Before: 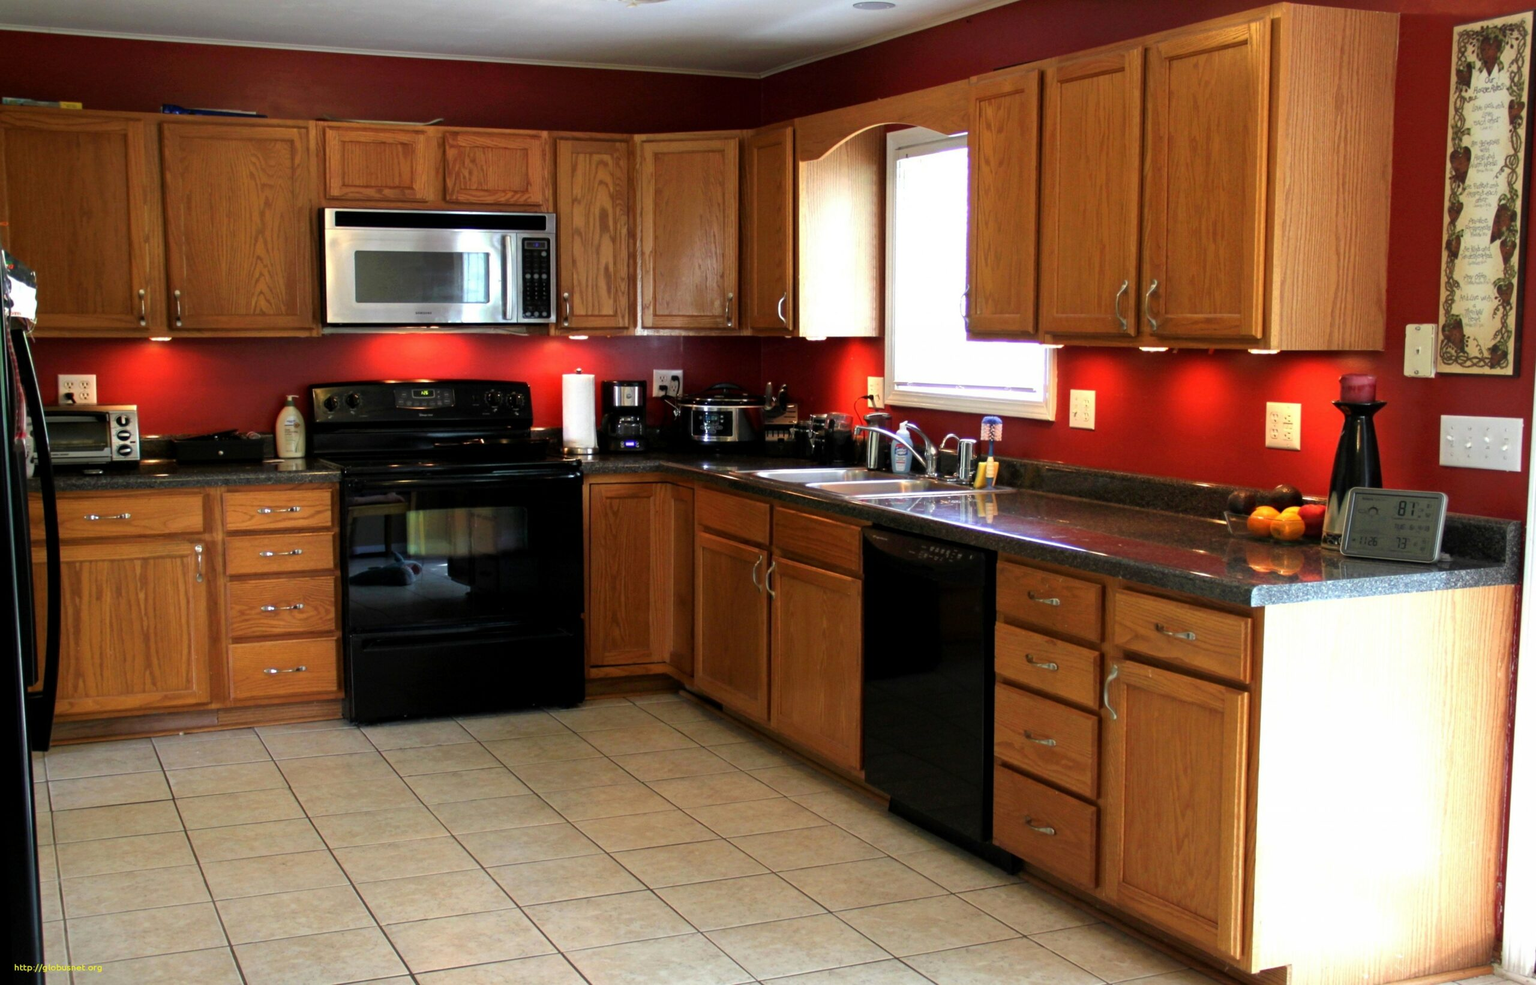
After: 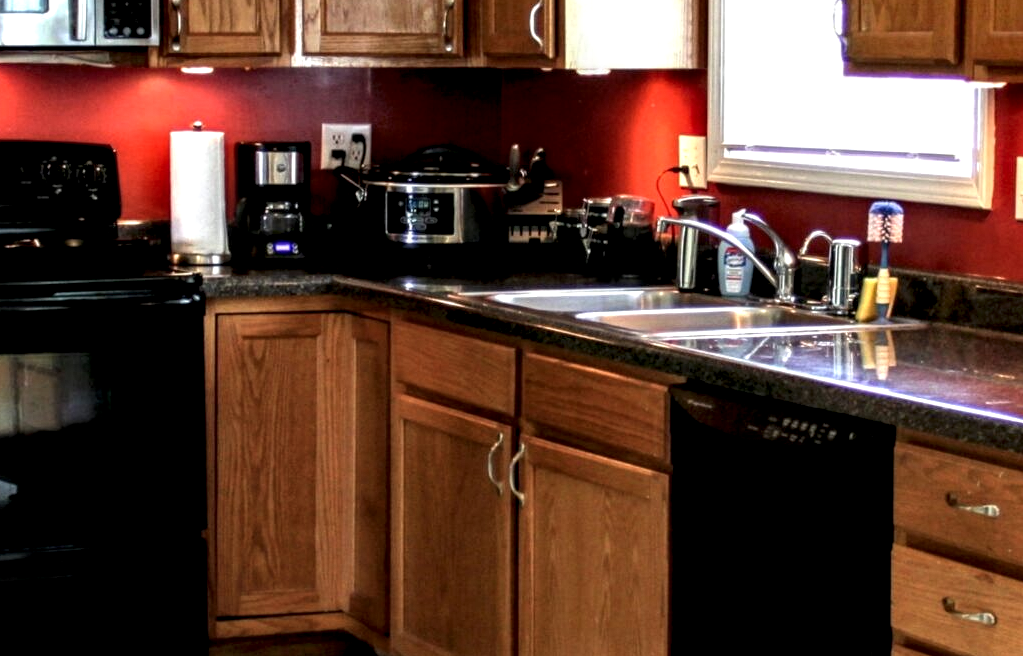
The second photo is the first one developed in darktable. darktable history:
crop: left 30%, top 30%, right 30%, bottom 30%
local contrast: highlights 20%, detail 197%
